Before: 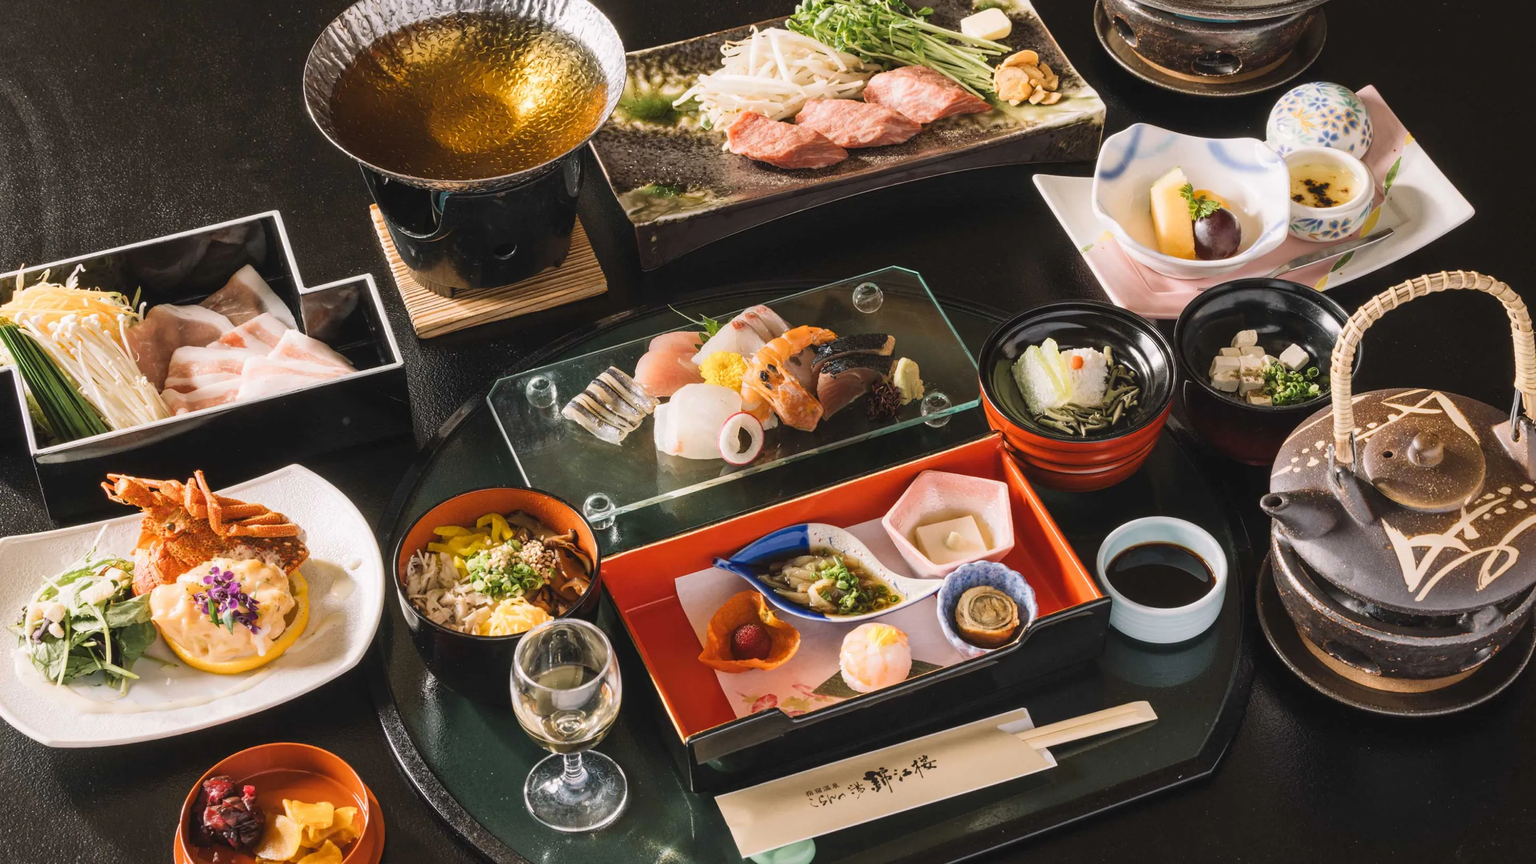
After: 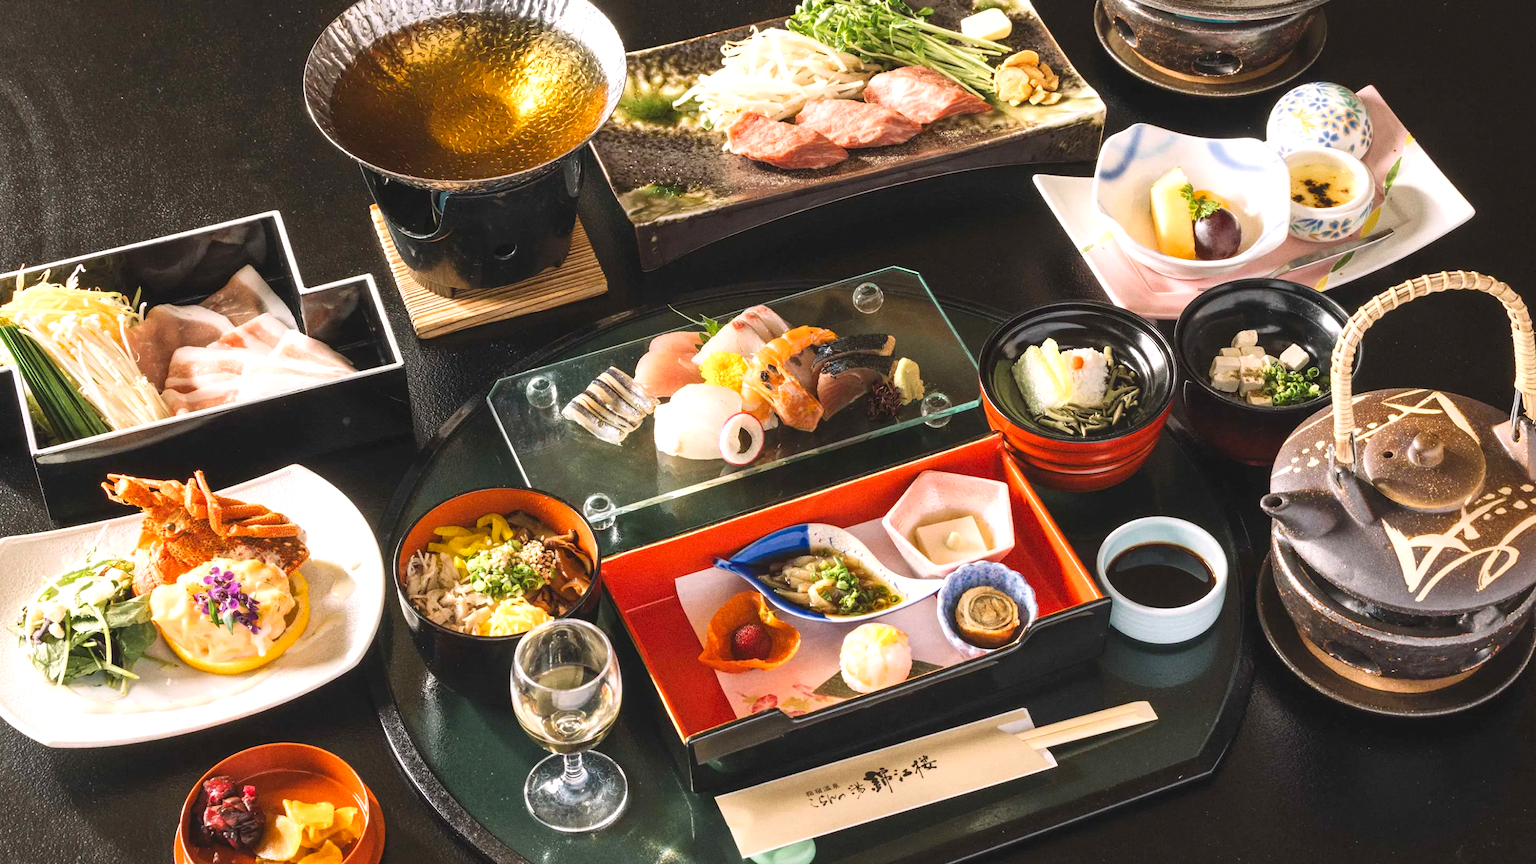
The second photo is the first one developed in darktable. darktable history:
contrast brightness saturation: saturation 0.1
grain: on, module defaults
exposure: black level correction 0, exposure 0.5 EV, compensate highlight preservation false
